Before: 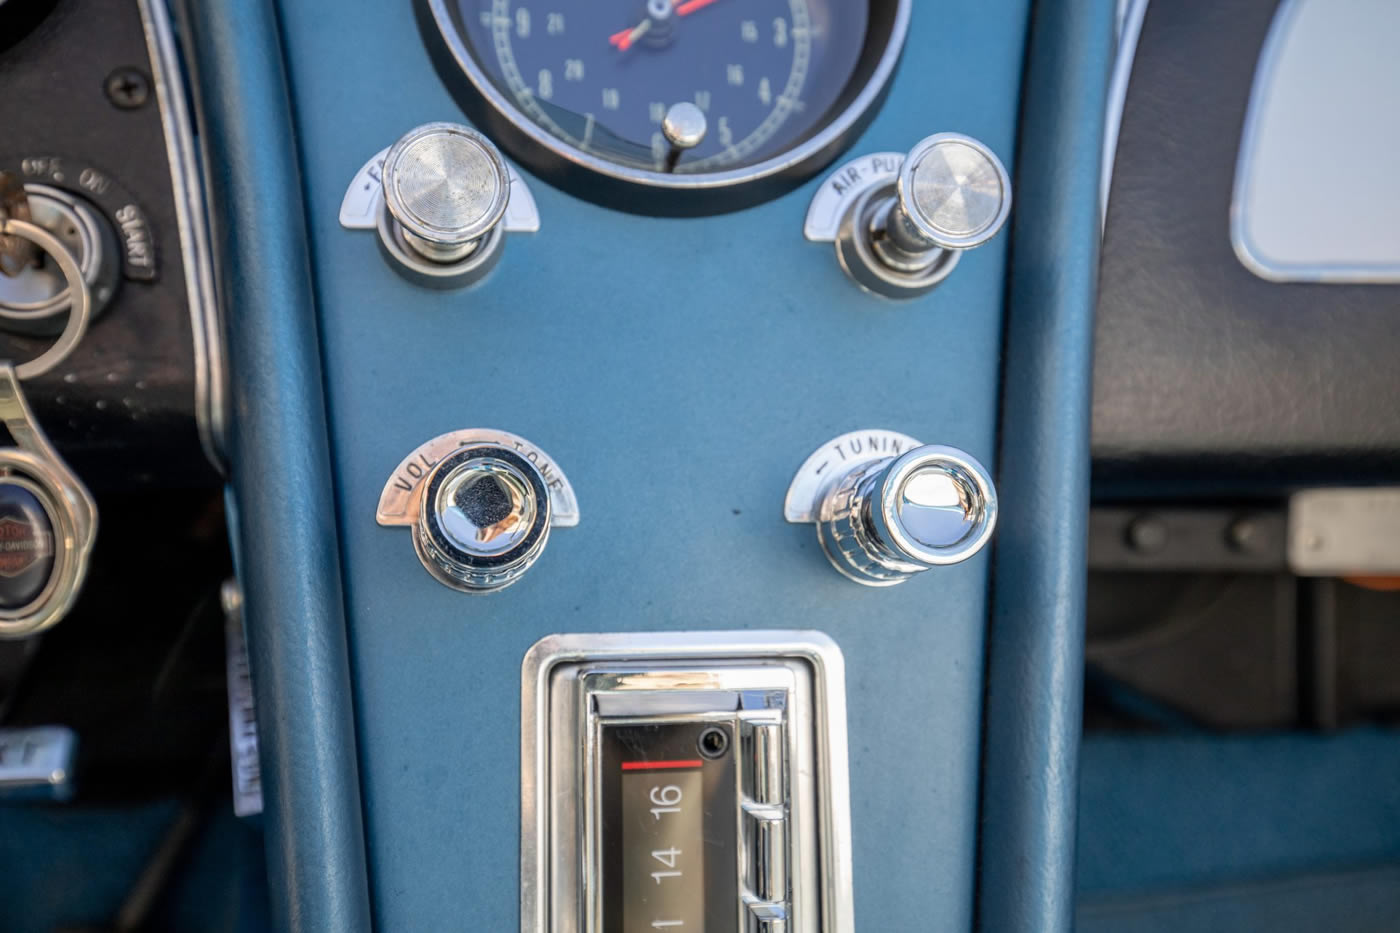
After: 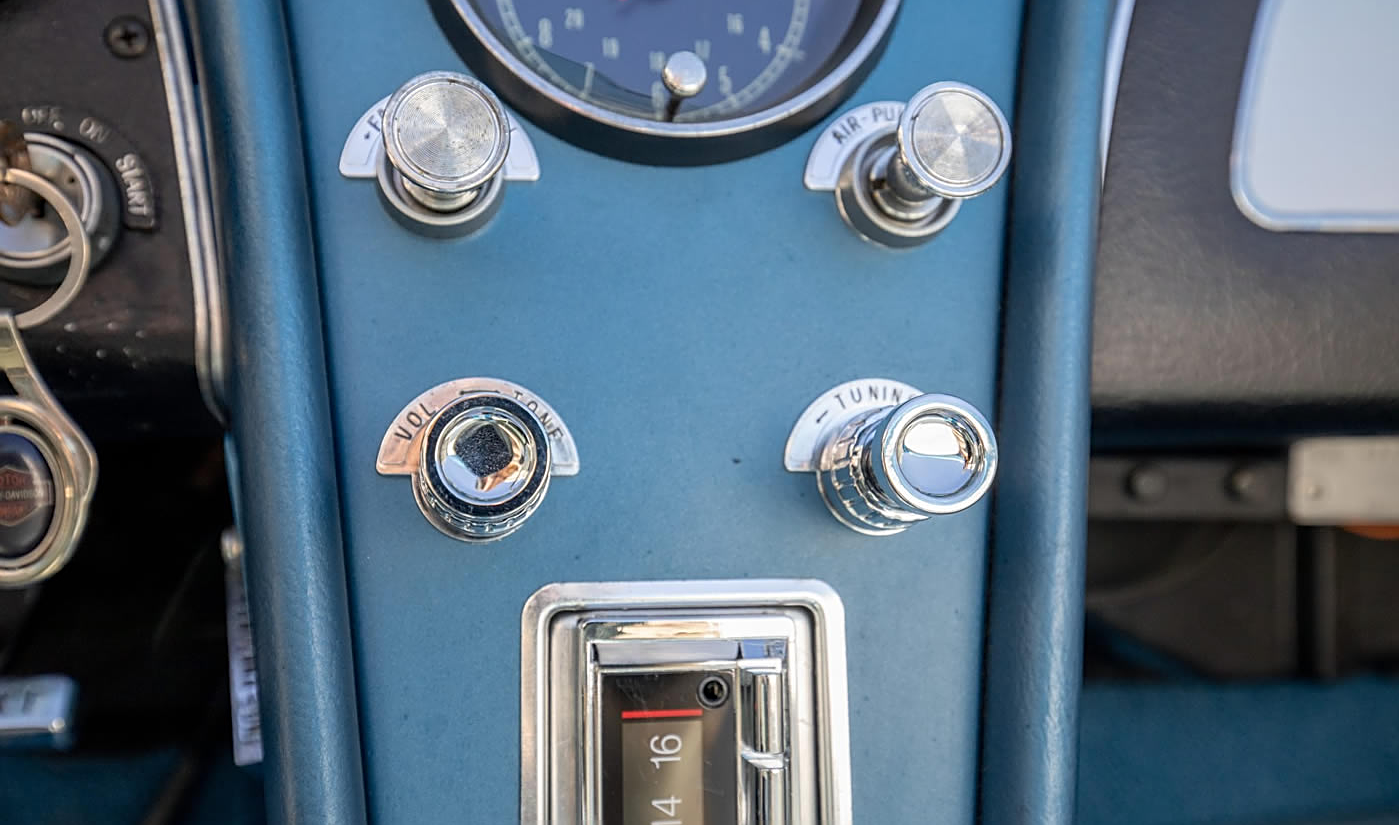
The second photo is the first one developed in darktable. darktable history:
sharpen: on, module defaults
crop and rotate: top 5.616%, bottom 5.93%
